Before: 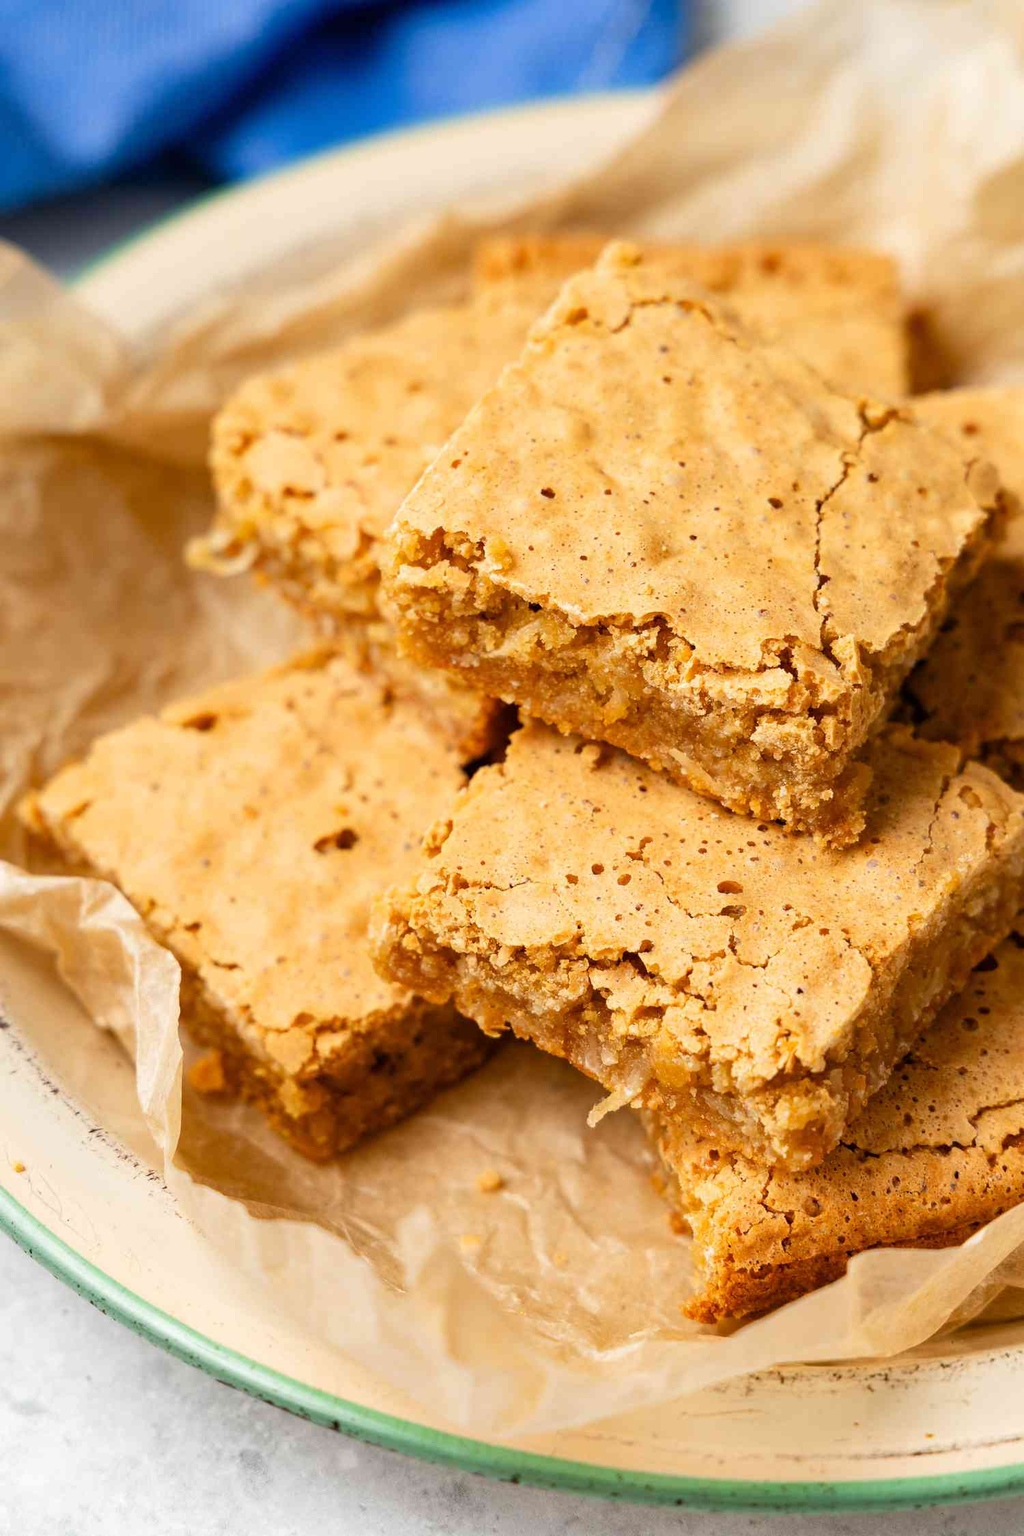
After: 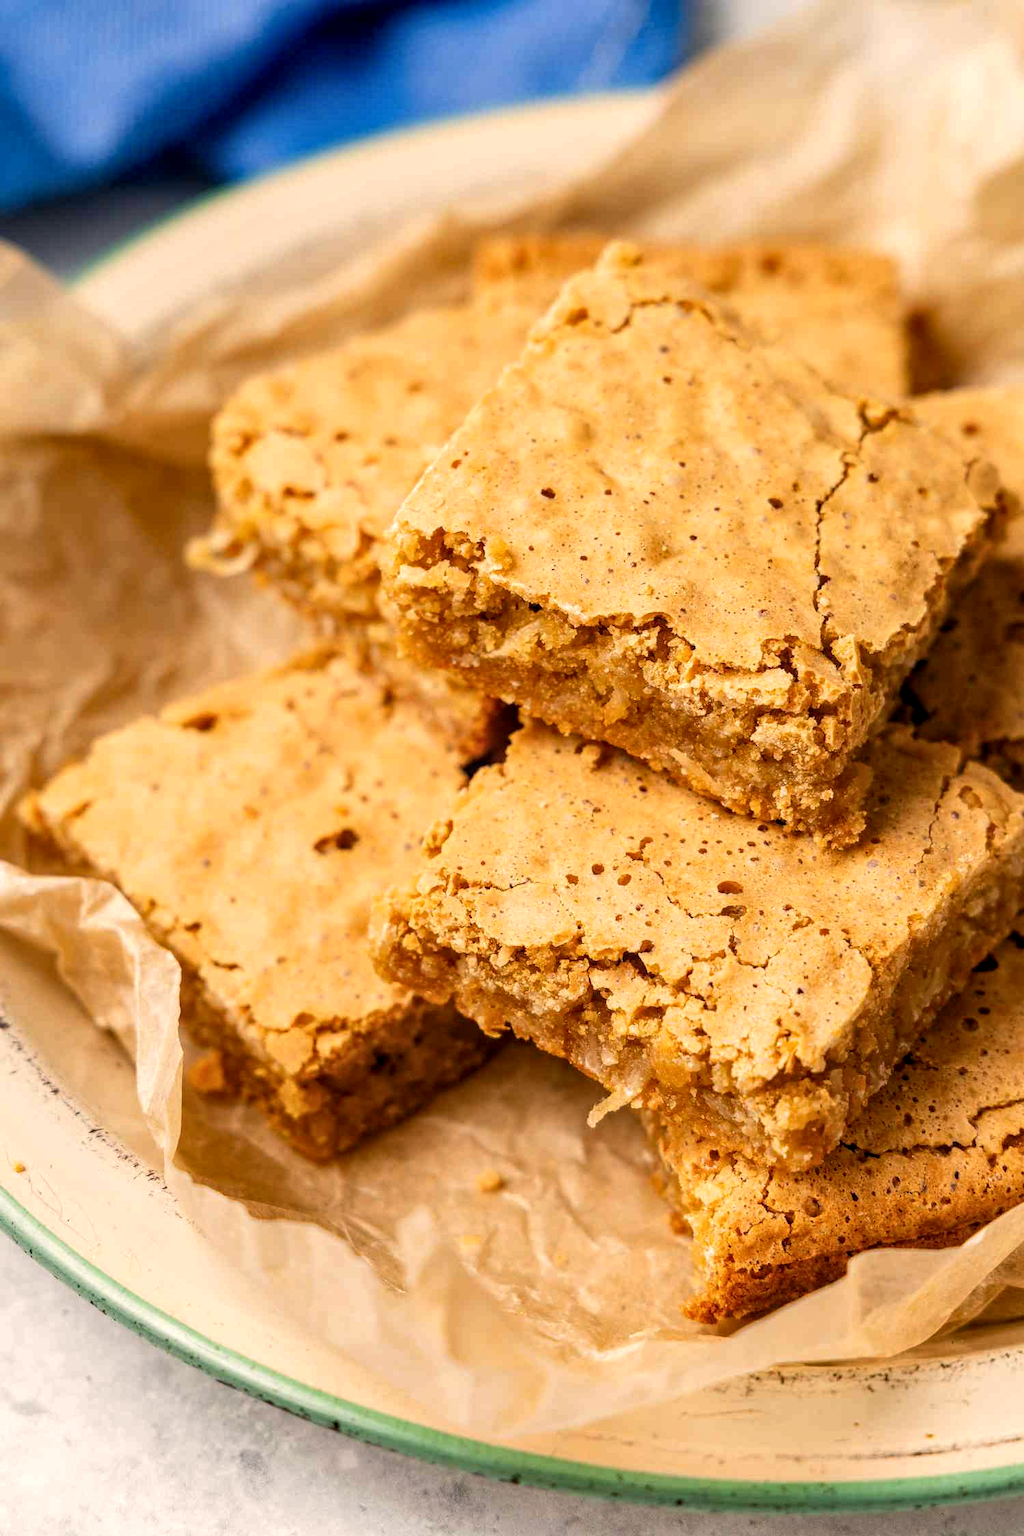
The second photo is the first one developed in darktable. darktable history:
local contrast: detail 130%
base curve: curves: ch0 [(0, 0) (0.989, 0.992)]
color balance rgb: highlights gain › chroma 2.962%, highlights gain › hue 61.31°, perceptual saturation grading › global saturation 0.115%
